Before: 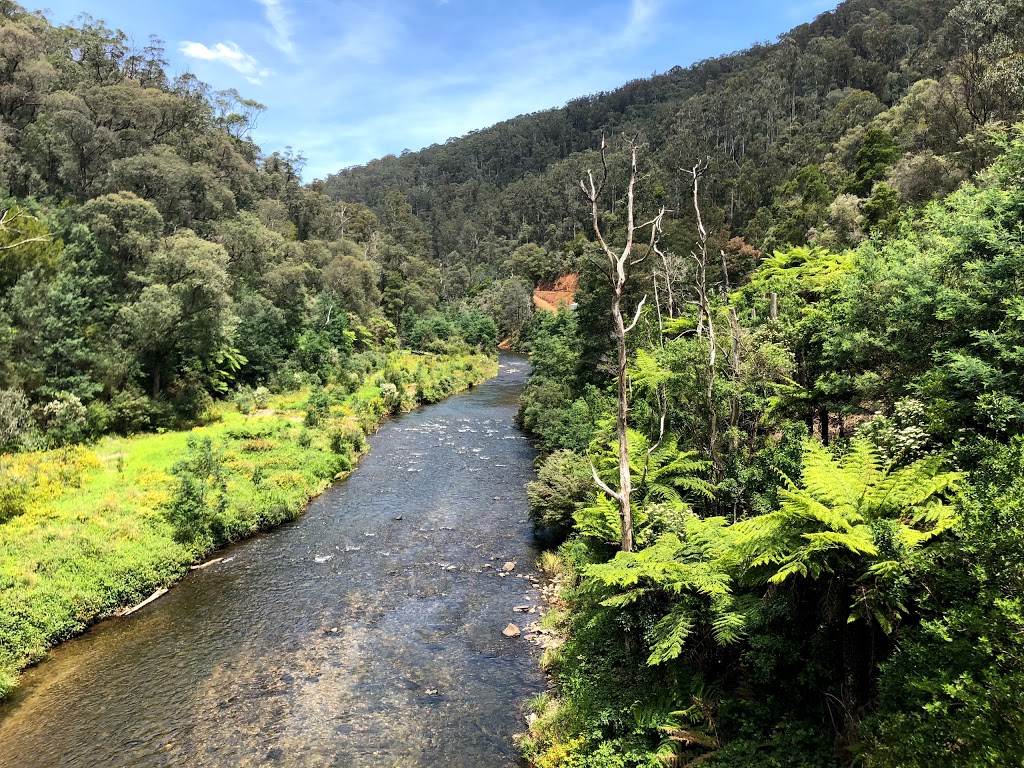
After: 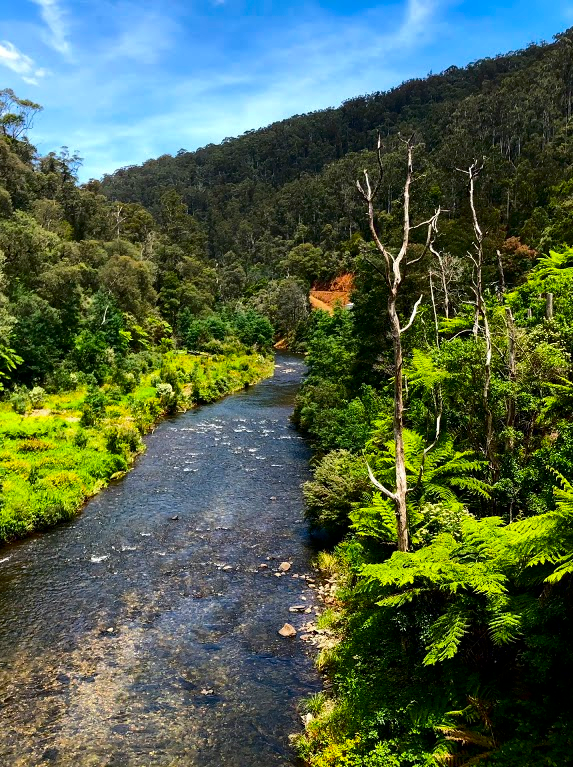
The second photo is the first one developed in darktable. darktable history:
contrast brightness saturation: contrast 0.101, brightness -0.279, saturation 0.148
crop: left 21.935%, right 22.08%, bottom 0.007%
color balance rgb: perceptual saturation grading › global saturation 19.301%, global vibrance 22.776%
